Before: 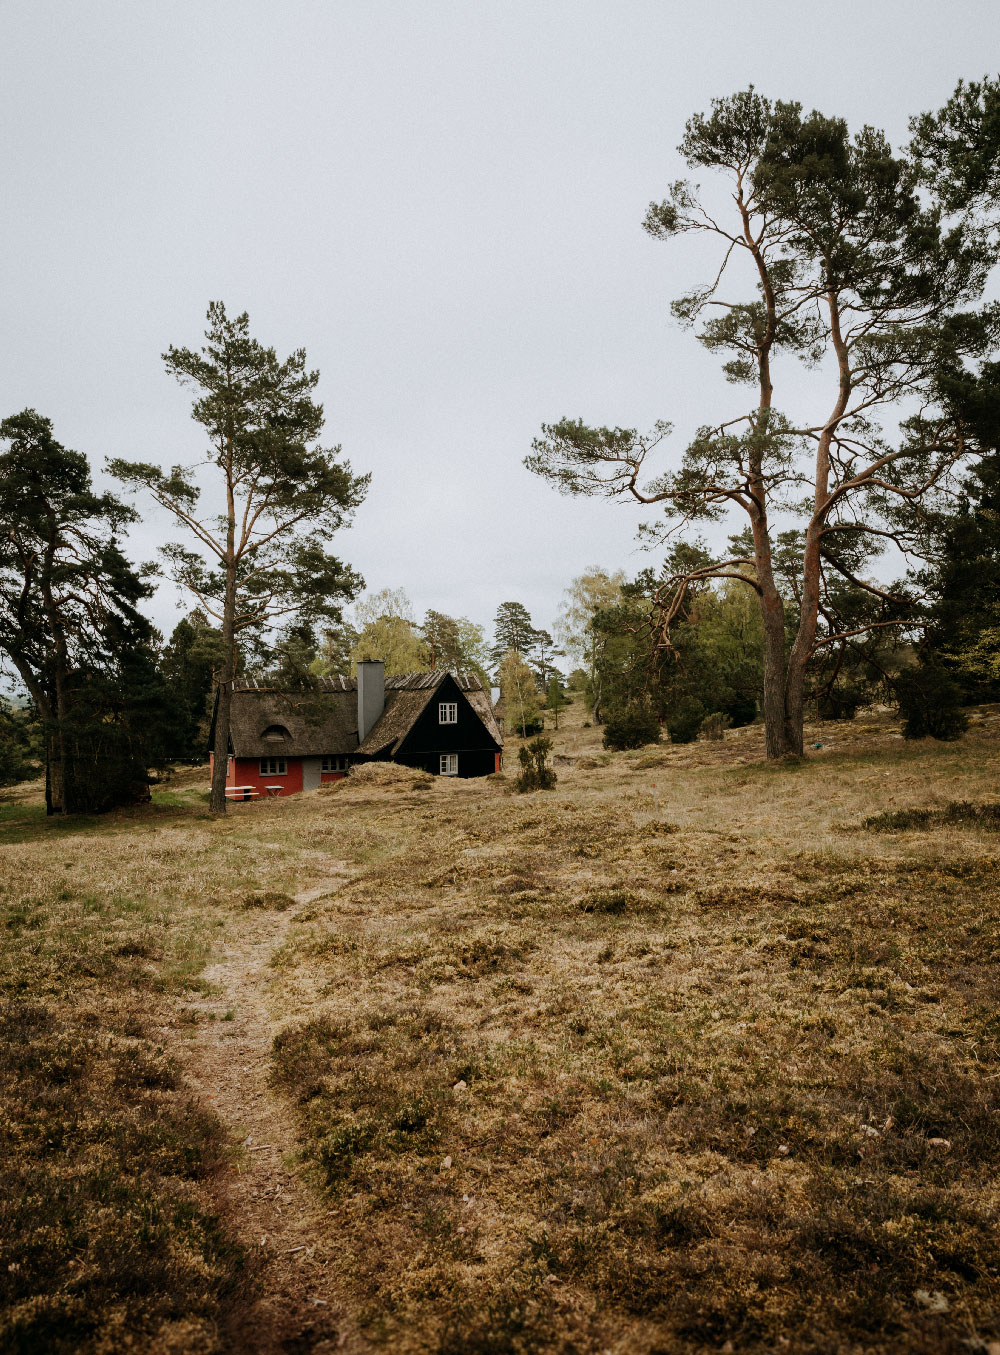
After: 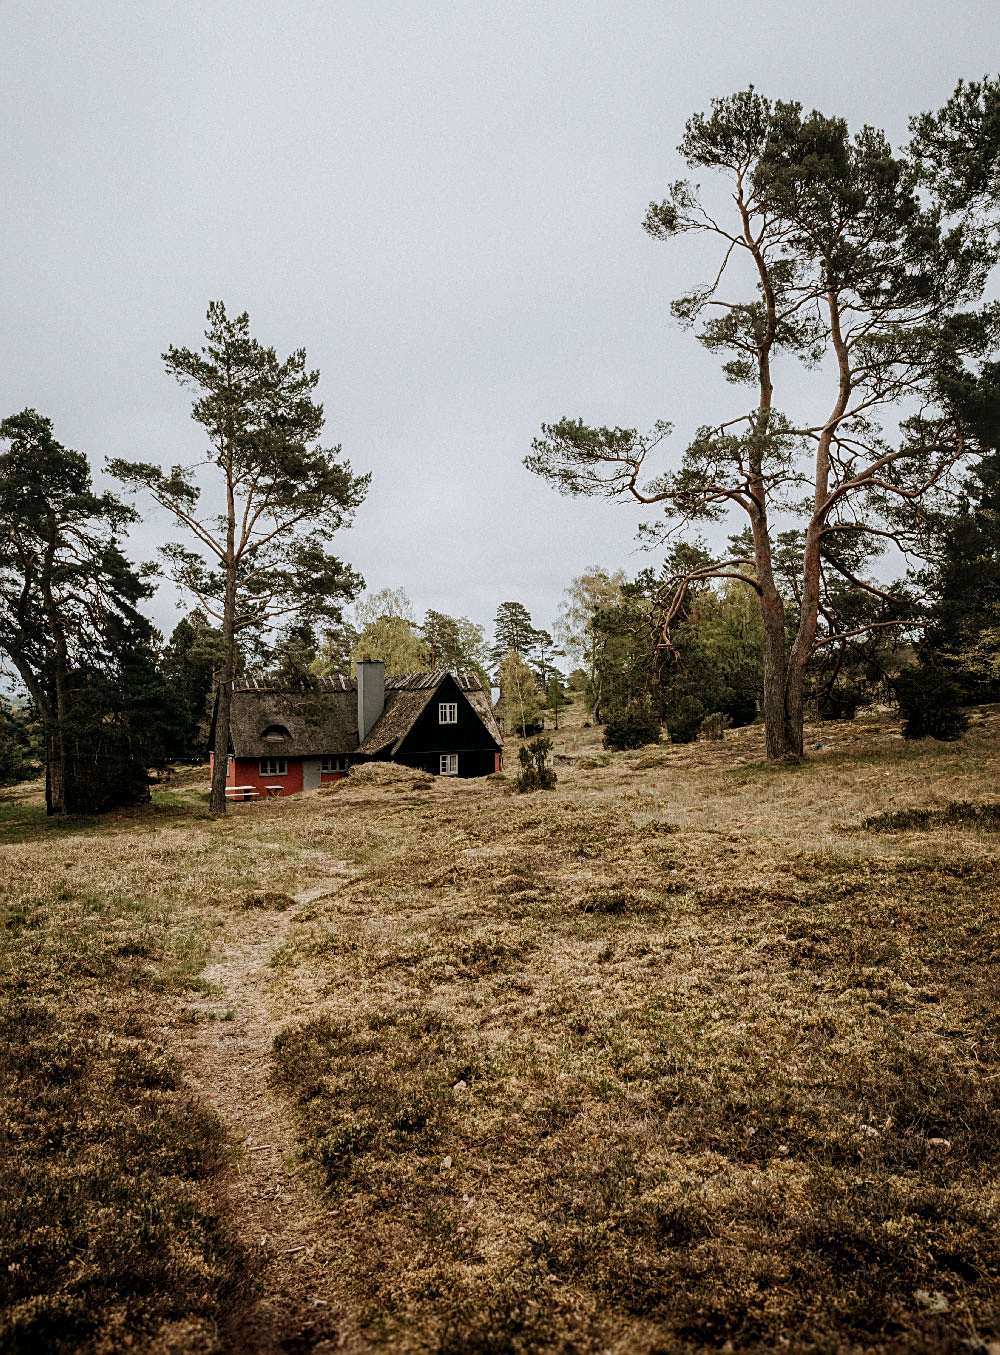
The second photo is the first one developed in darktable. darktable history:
contrast brightness saturation: saturation -0.067
sharpen: on, module defaults
tone equalizer: edges refinement/feathering 500, mask exposure compensation -1.57 EV, preserve details no
local contrast: on, module defaults
